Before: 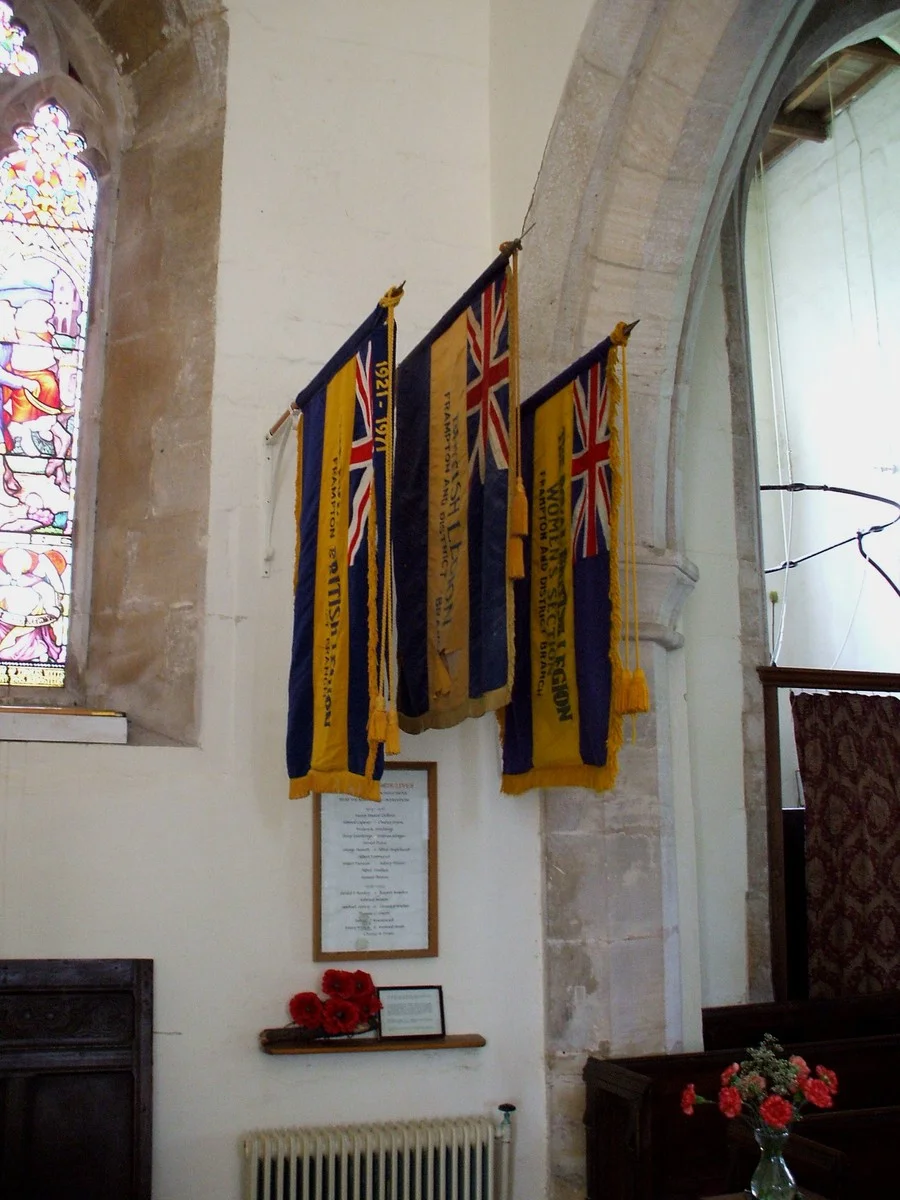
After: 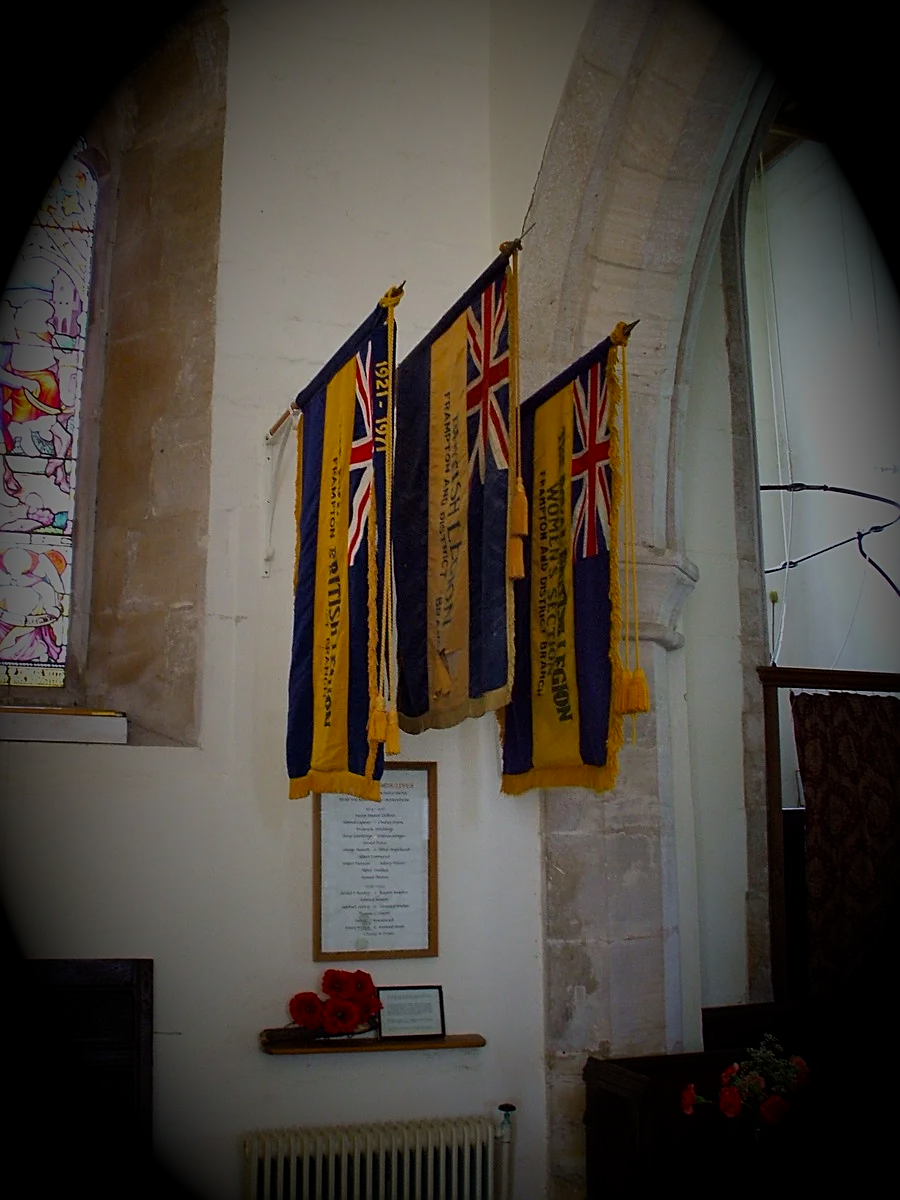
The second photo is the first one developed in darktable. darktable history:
vignetting: fall-off start 15.9%, fall-off radius 100%, brightness -1, saturation 0.5, width/height ratio 0.719
sharpen: on, module defaults
